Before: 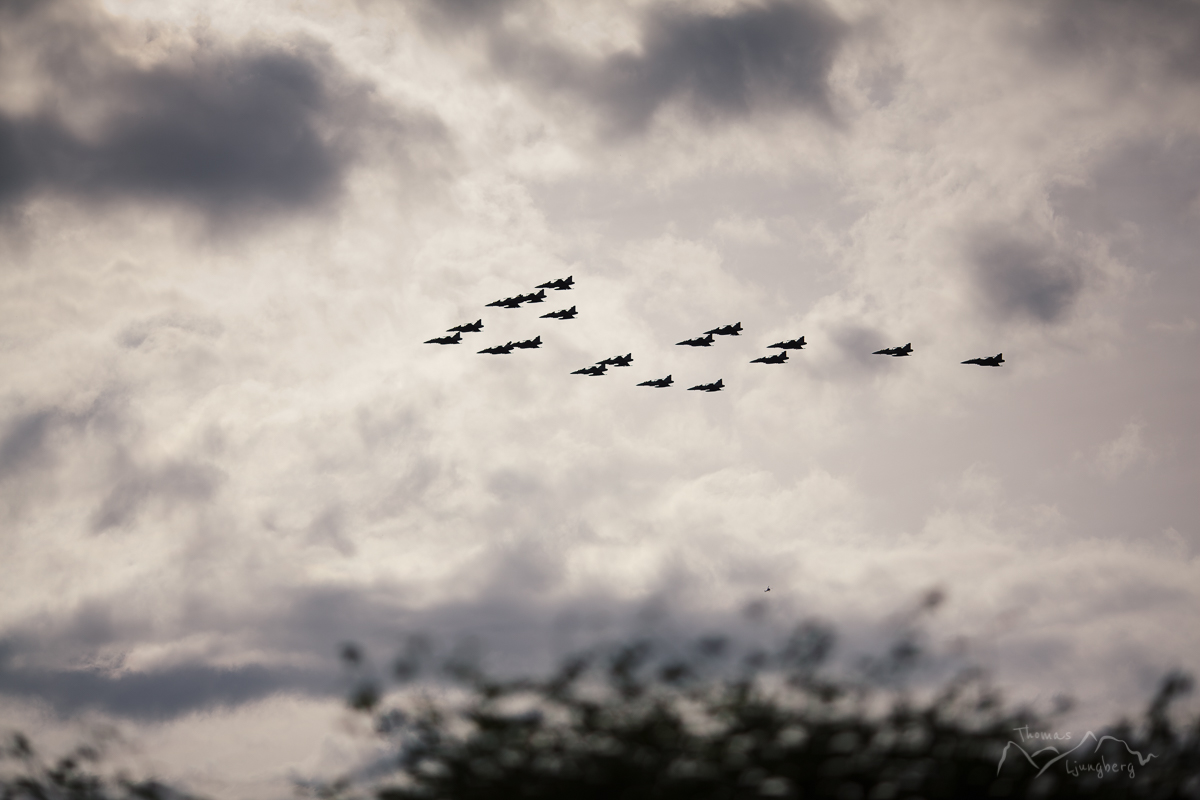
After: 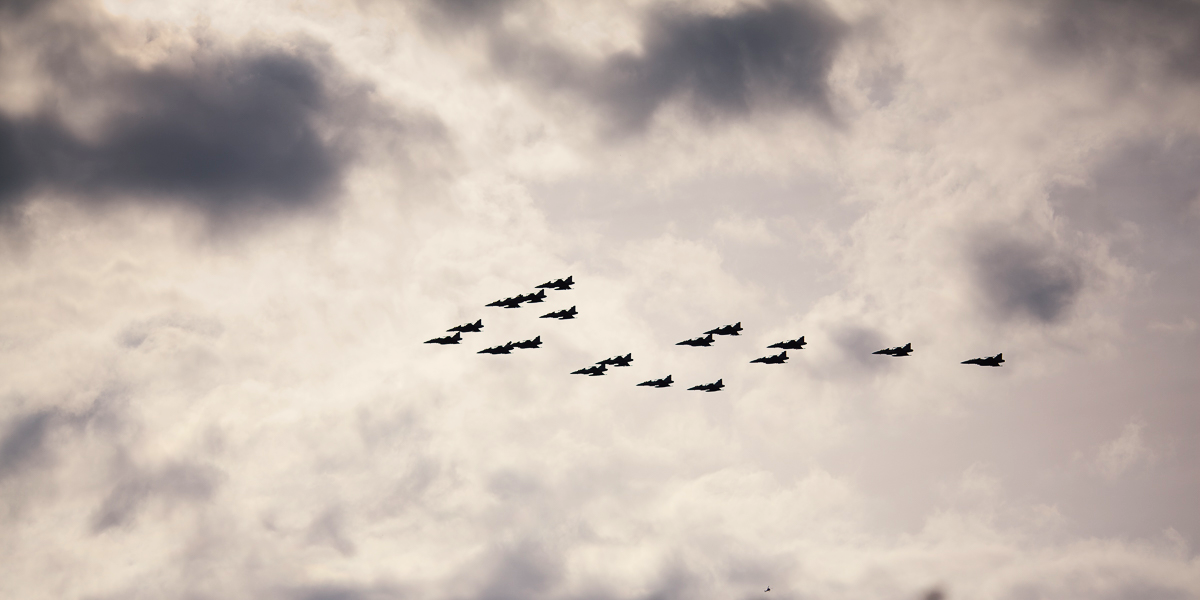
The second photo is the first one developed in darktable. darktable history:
contrast brightness saturation: contrast 0.17, saturation 0.306
crop: bottom 24.982%
